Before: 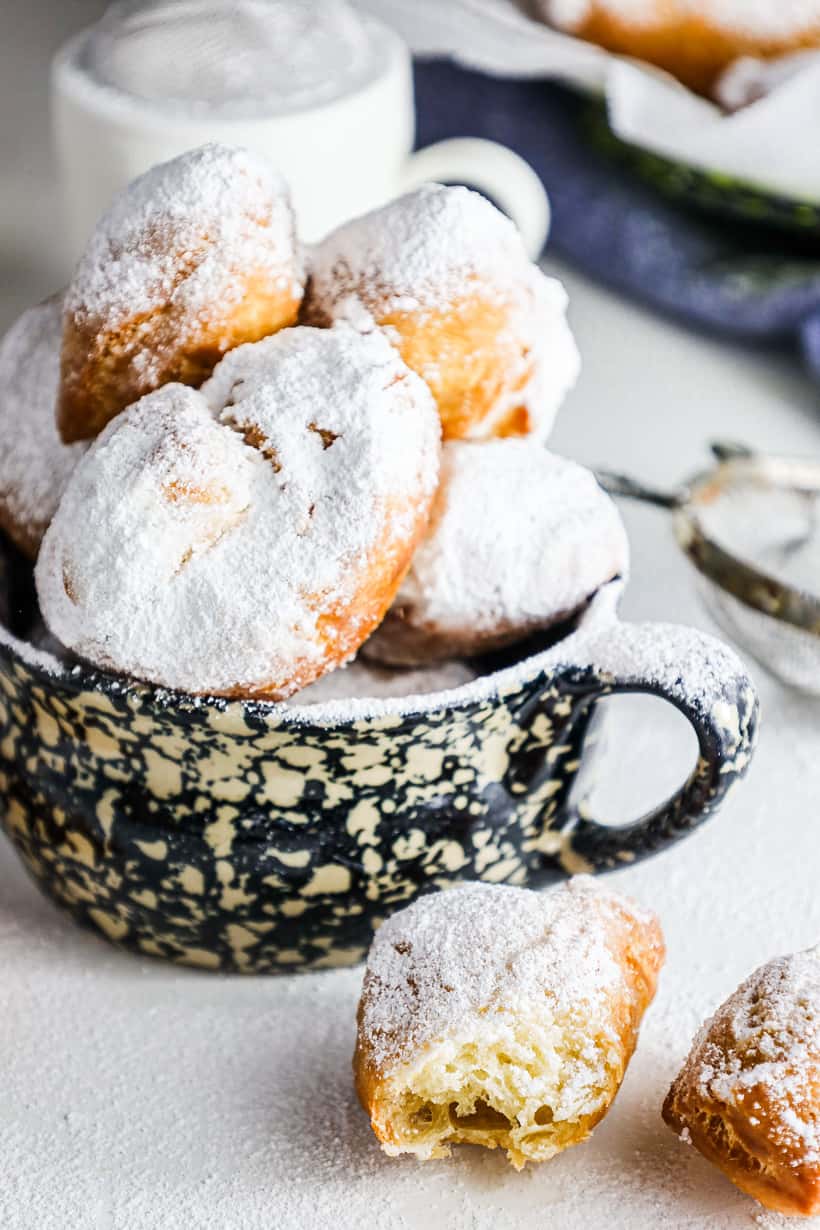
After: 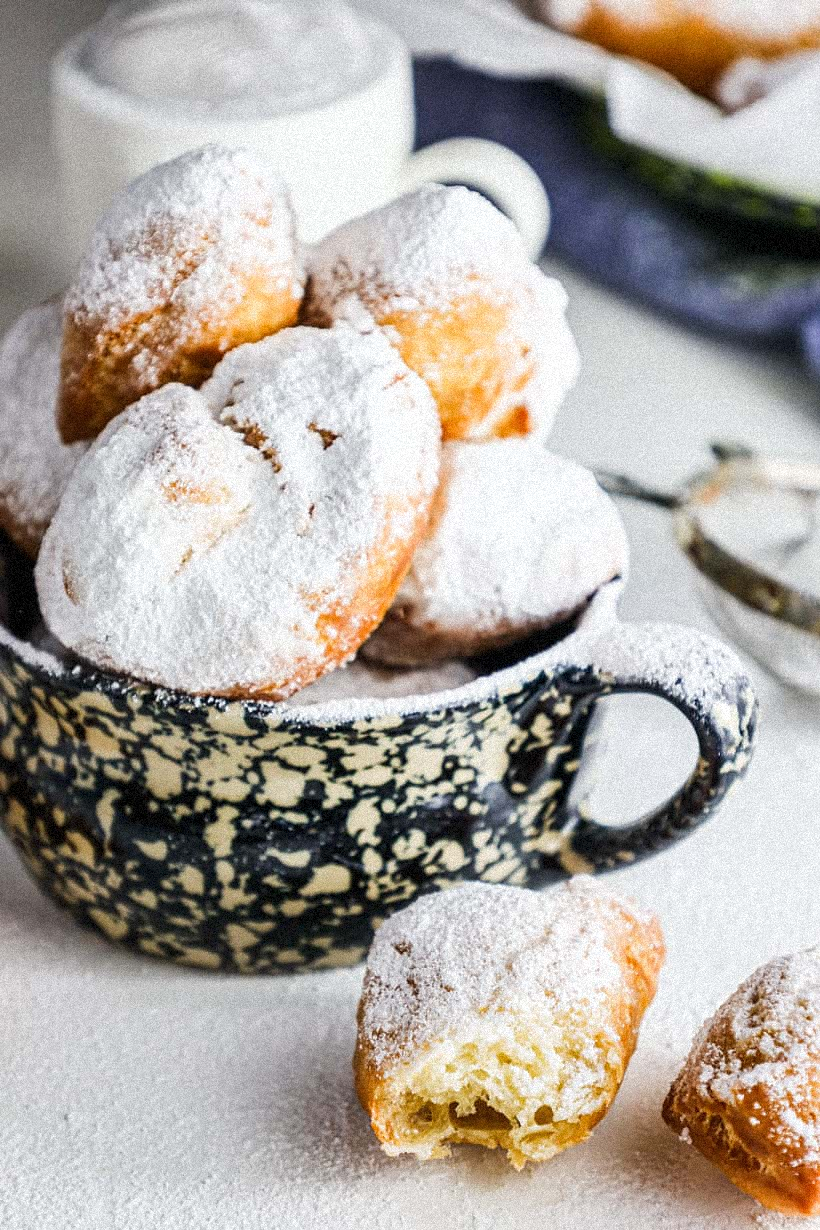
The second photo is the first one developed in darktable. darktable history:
rotate and perspective: automatic cropping original format, crop left 0, crop top 0
grain: coarseness 9.38 ISO, strength 34.99%, mid-tones bias 0%
